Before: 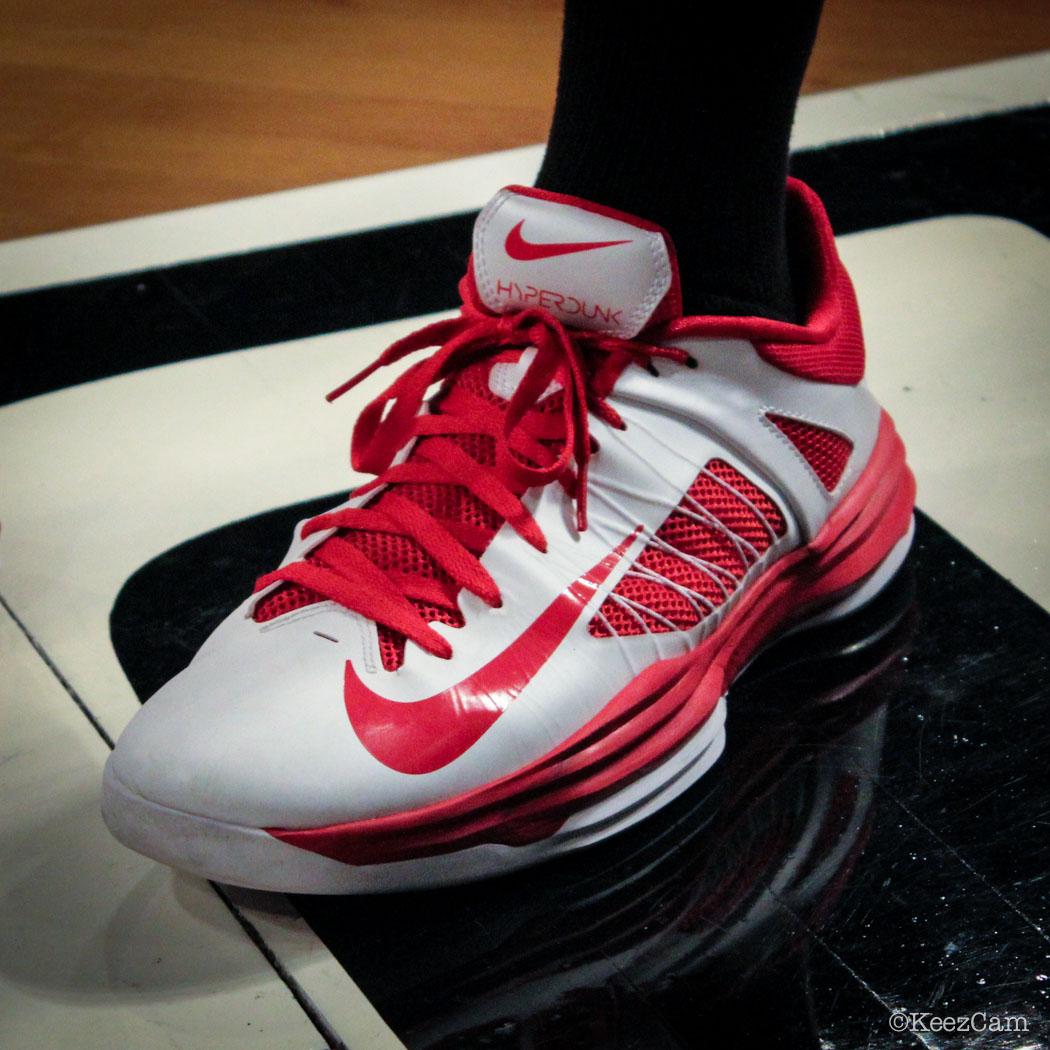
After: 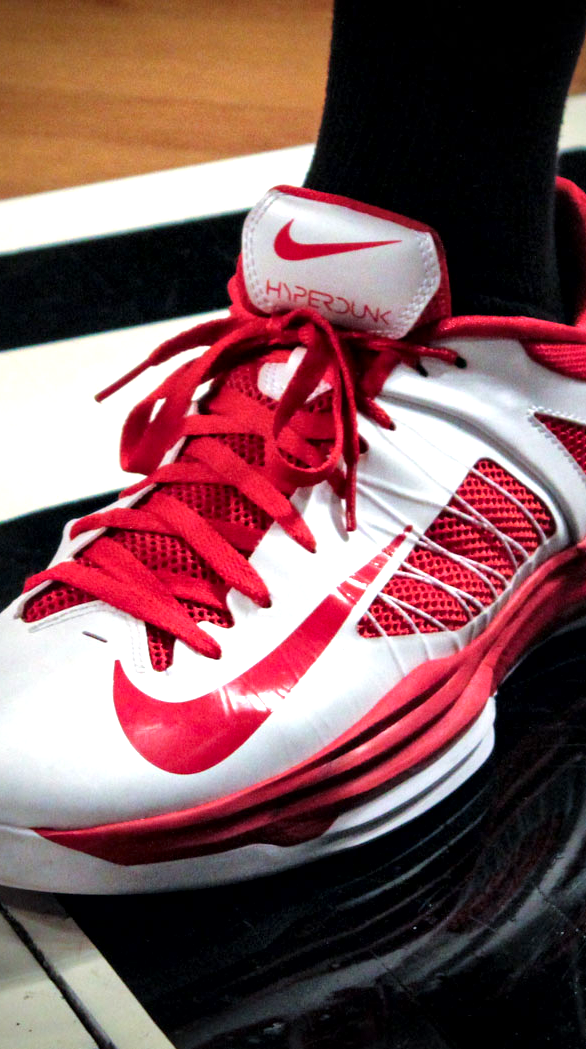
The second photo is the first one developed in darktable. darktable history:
exposure: exposure 0.64 EV, compensate highlight preservation false
crop: left 22.021%, right 22.114%, bottom 0.005%
local contrast: mode bilateral grid, contrast 24, coarseness 60, detail 152%, midtone range 0.2
